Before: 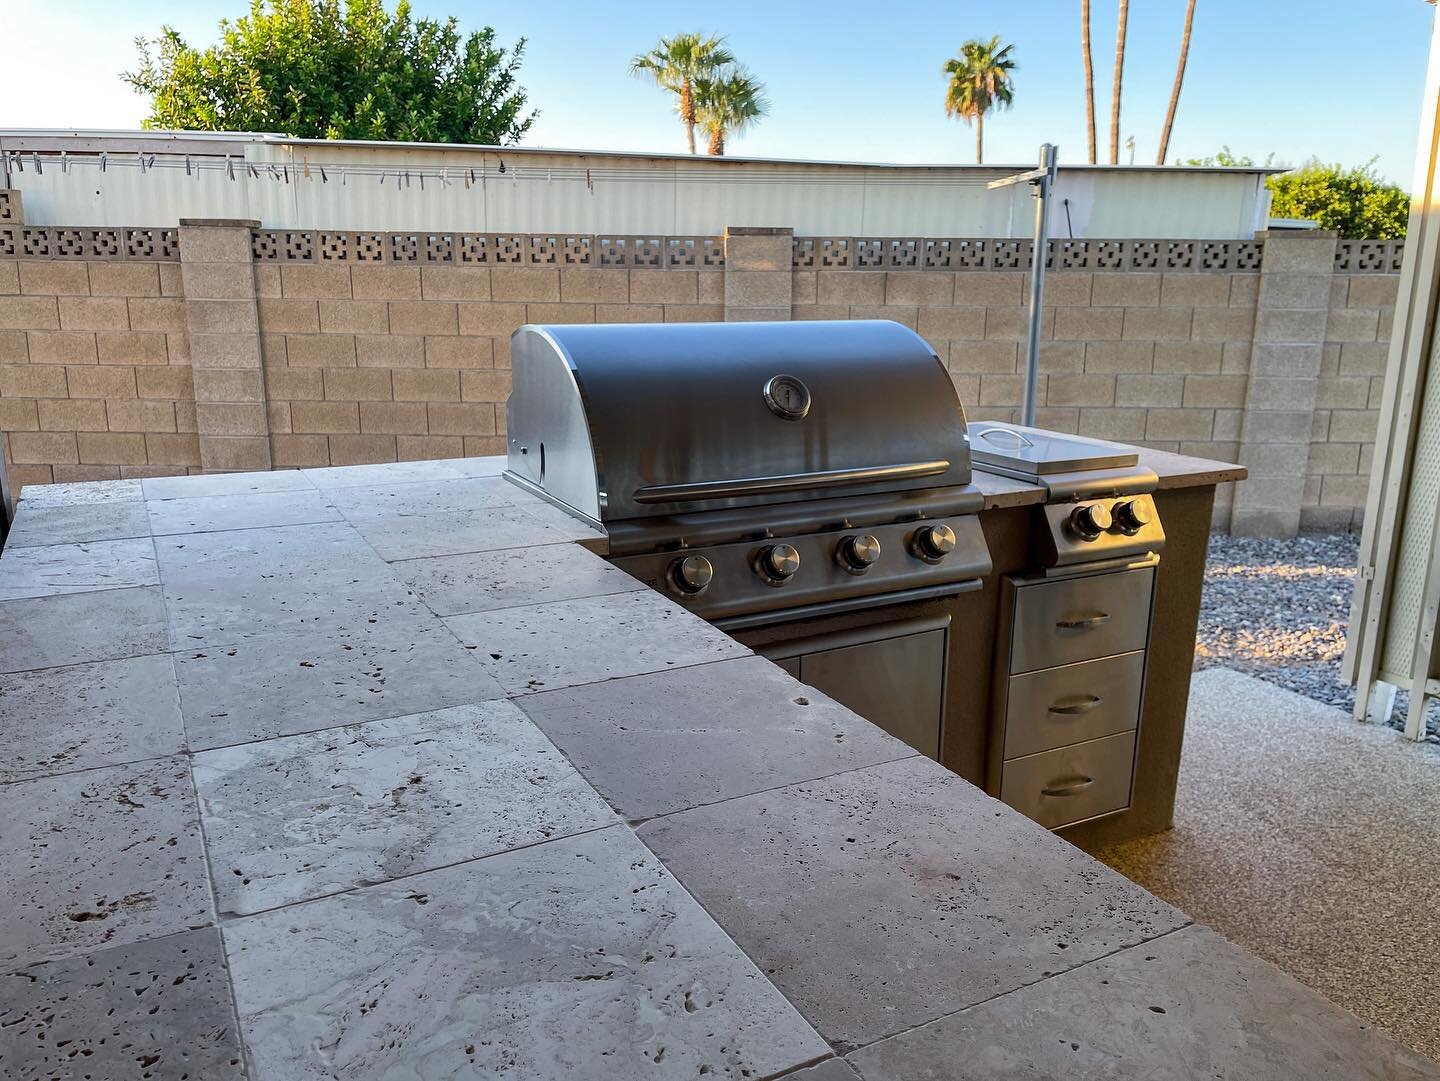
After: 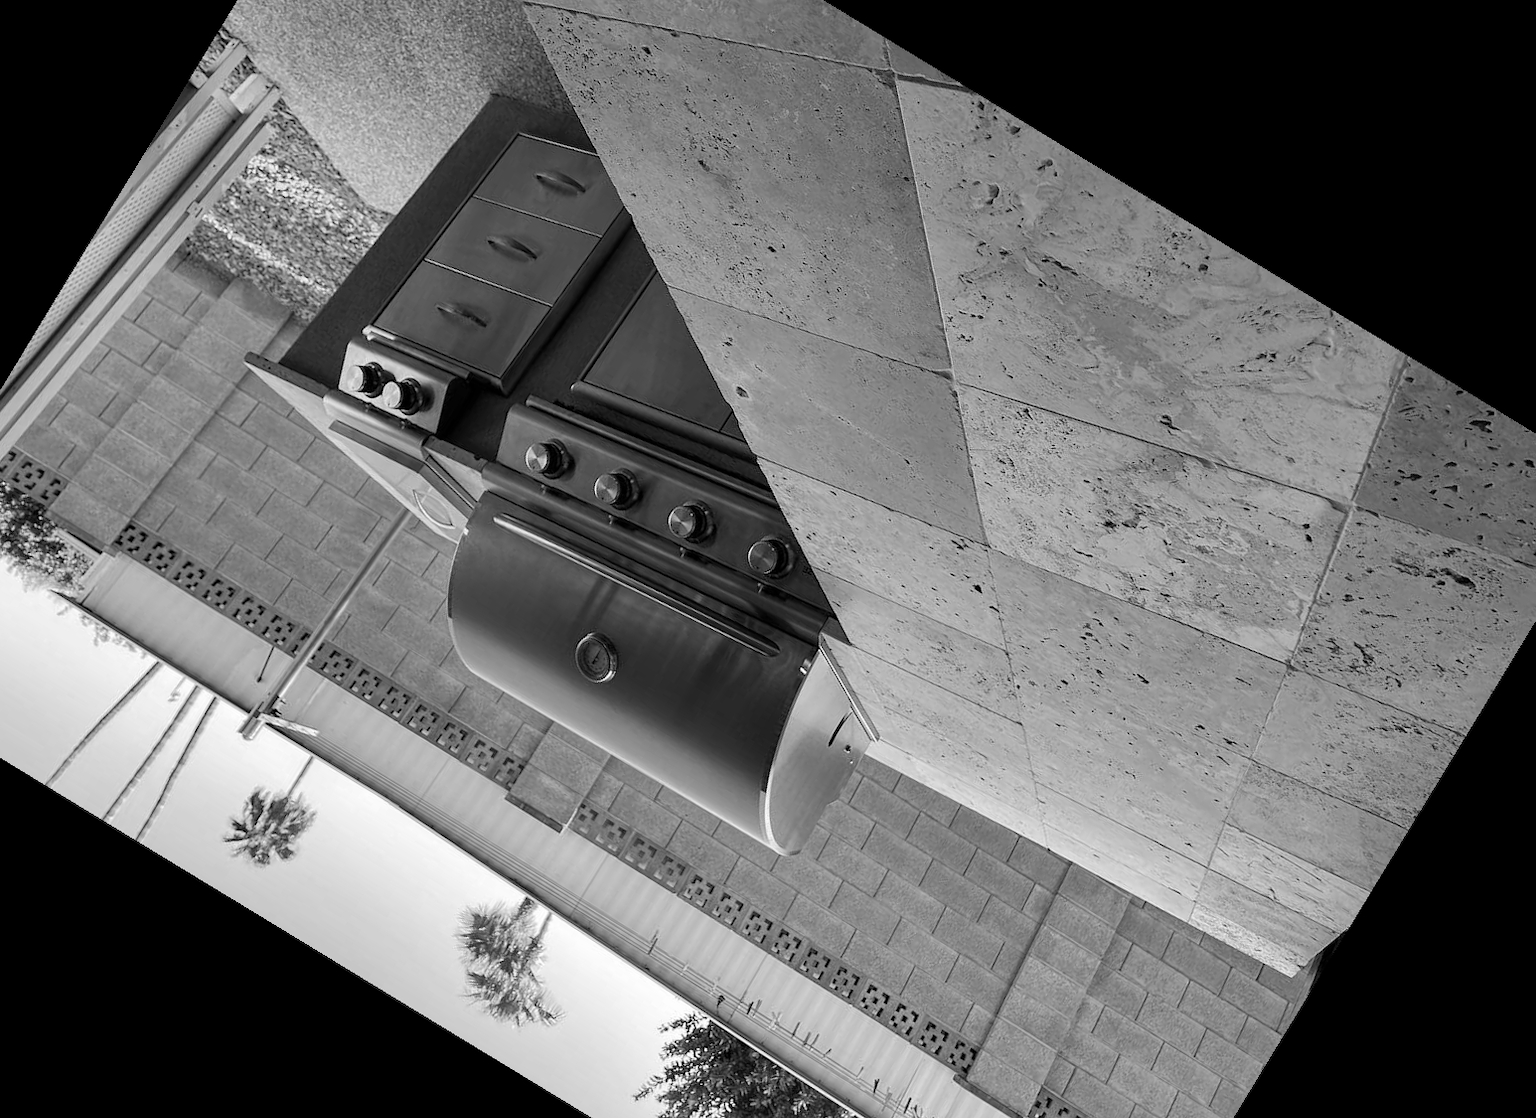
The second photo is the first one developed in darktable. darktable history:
monochrome: on, module defaults
crop and rotate: angle 148.68°, left 9.111%, top 15.603%, right 4.588%, bottom 17.041%
